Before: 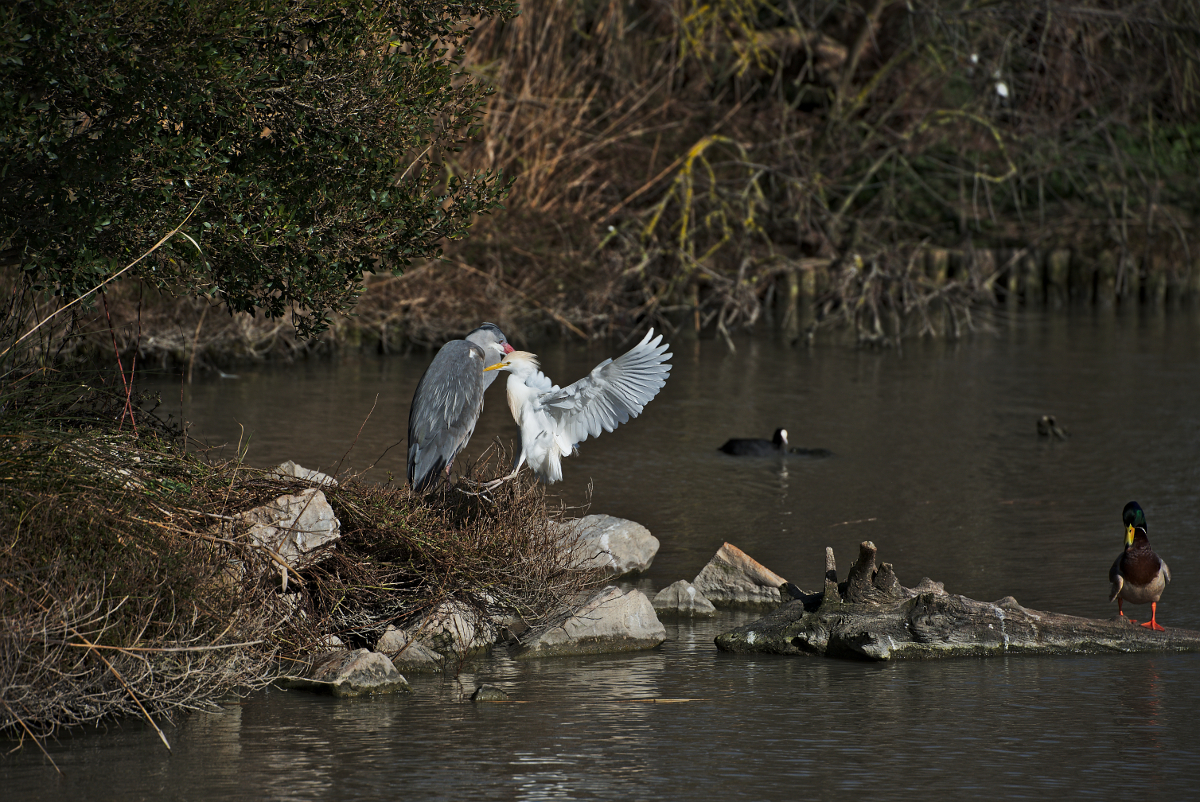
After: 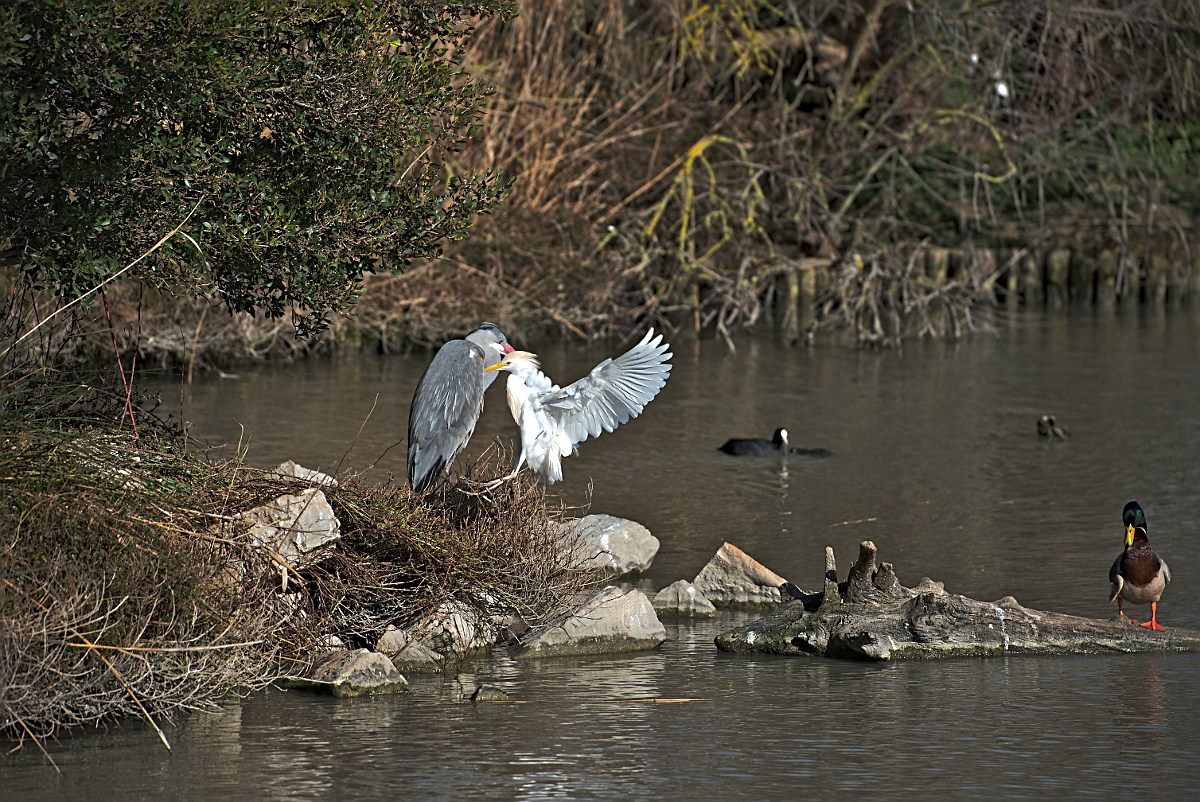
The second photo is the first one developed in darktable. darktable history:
exposure: exposure 0.606 EV, compensate highlight preservation false
shadows and highlights: shadows 39.89, highlights -59.75
sharpen: on, module defaults
